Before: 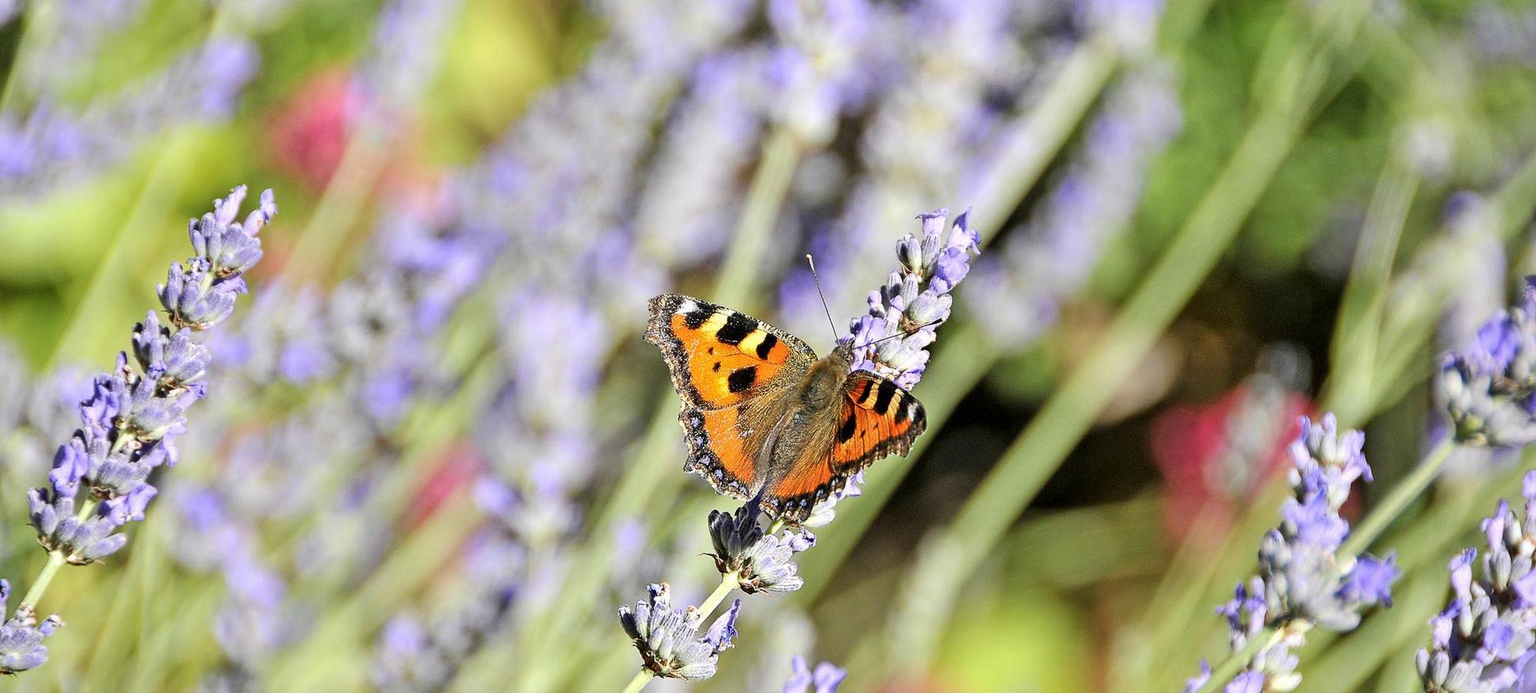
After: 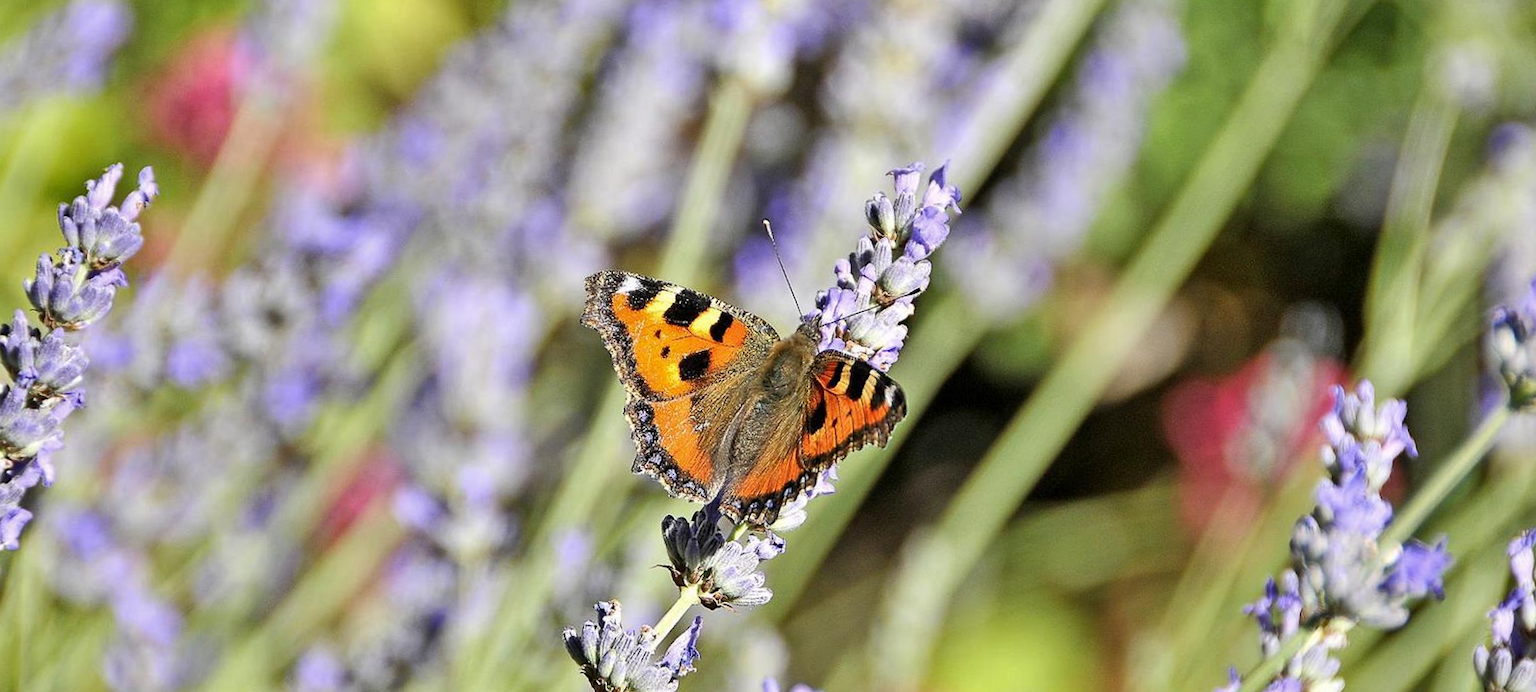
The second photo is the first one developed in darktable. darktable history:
crop and rotate: angle 1.96°, left 5.673%, top 5.673%
shadows and highlights: shadows 60, soften with gaussian
